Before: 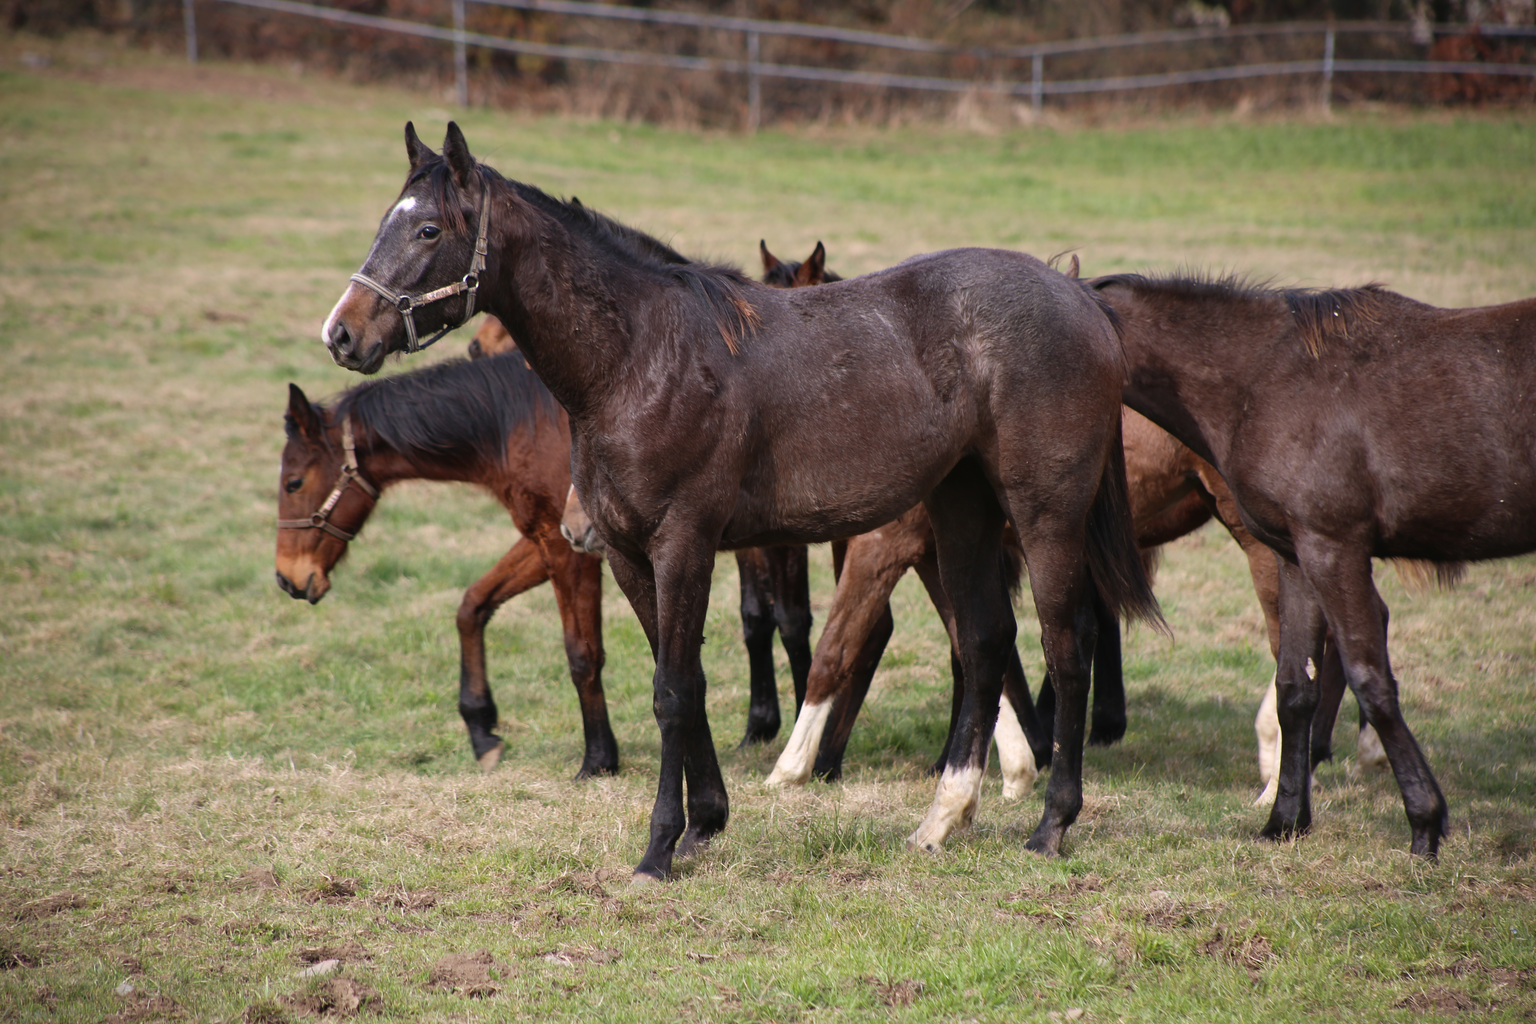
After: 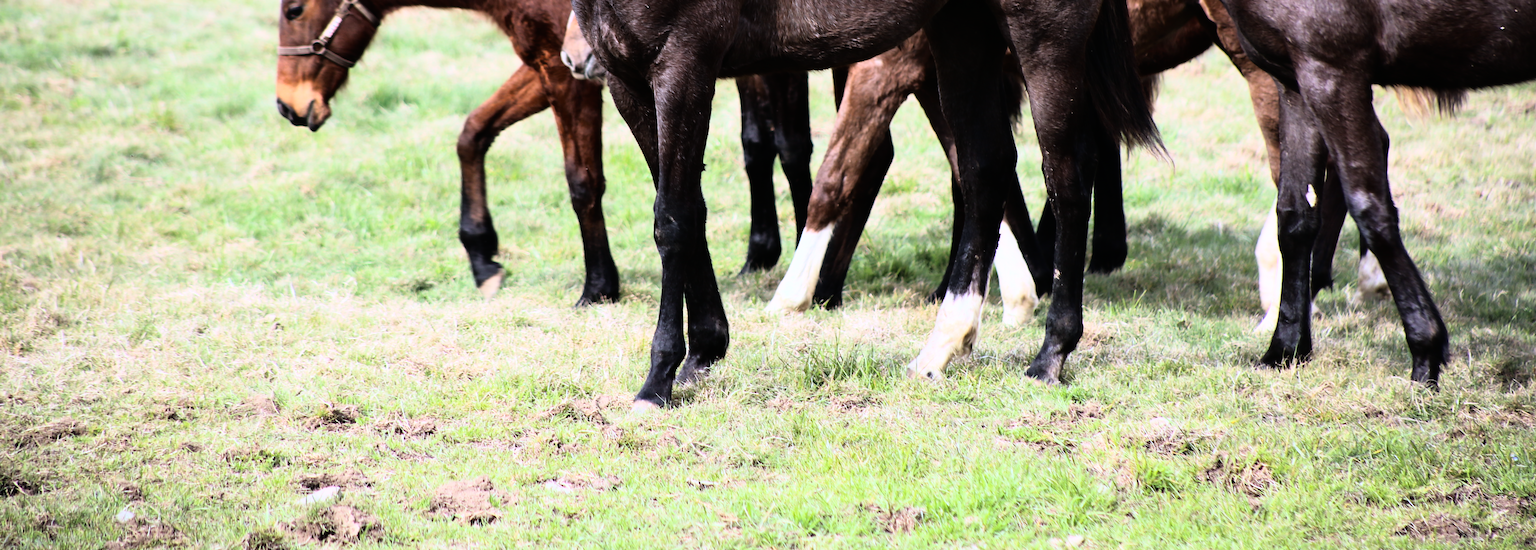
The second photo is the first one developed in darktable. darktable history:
white balance: red 0.931, blue 1.11
crop and rotate: top 46.237%
contrast brightness saturation: saturation 0.13
rgb curve: curves: ch0 [(0, 0) (0.21, 0.15) (0.24, 0.21) (0.5, 0.75) (0.75, 0.96) (0.89, 0.99) (1, 1)]; ch1 [(0, 0.02) (0.21, 0.13) (0.25, 0.2) (0.5, 0.67) (0.75, 0.9) (0.89, 0.97) (1, 1)]; ch2 [(0, 0.02) (0.21, 0.13) (0.25, 0.2) (0.5, 0.67) (0.75, 0.9) (0.89, 0.97) (1, 1)], compensate middle gray true
